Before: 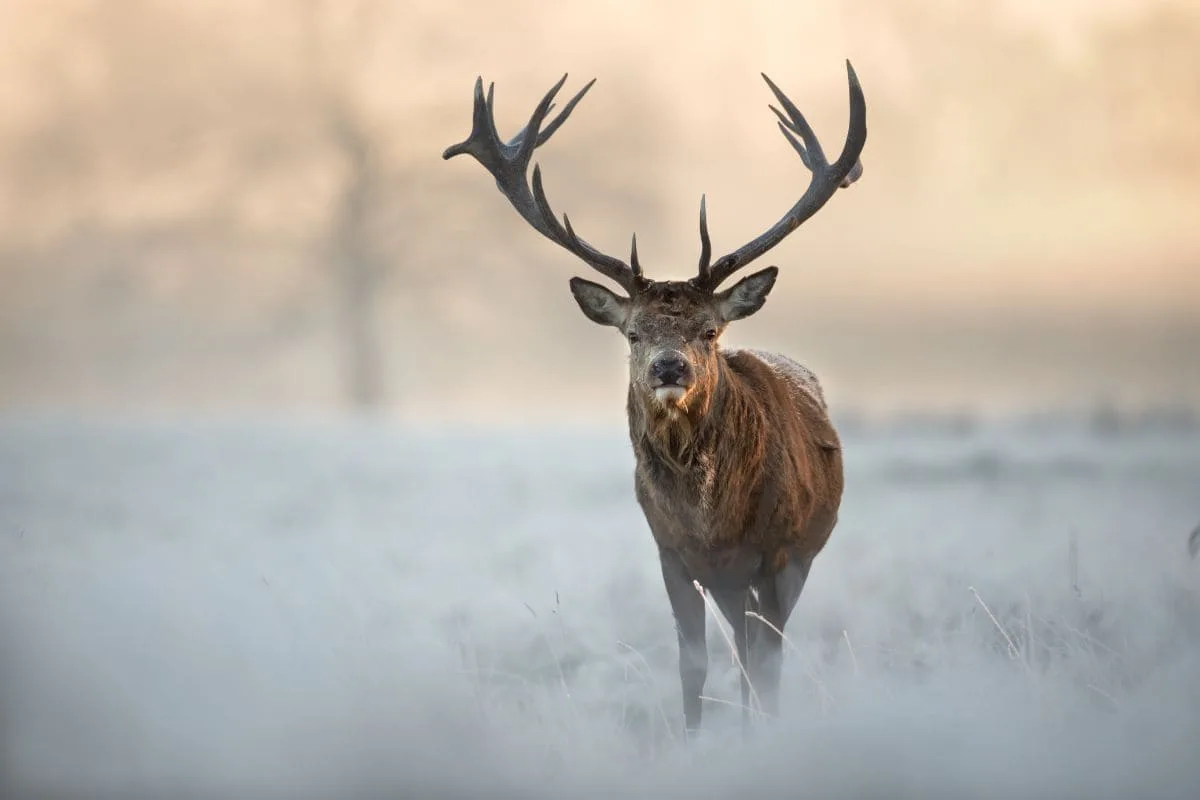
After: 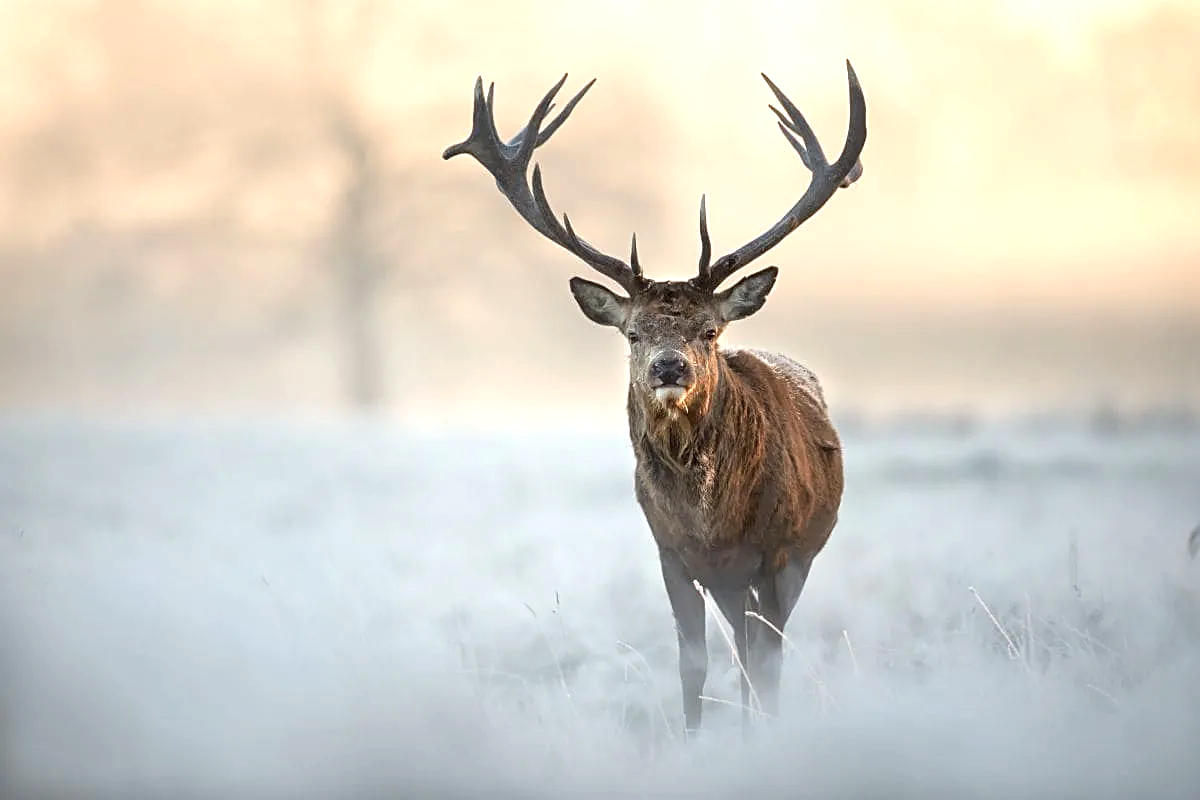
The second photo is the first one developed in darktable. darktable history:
color calibration: illuminant same as pipeline (D50), adaptation XYZ, x 0.345, y 0.357, temperature 5003.44 K
exposure: black level correction 0, exposure 0.499 EV, compensate exposure bias true, compensate highlight preservation false
sharpen: on, module defaults
